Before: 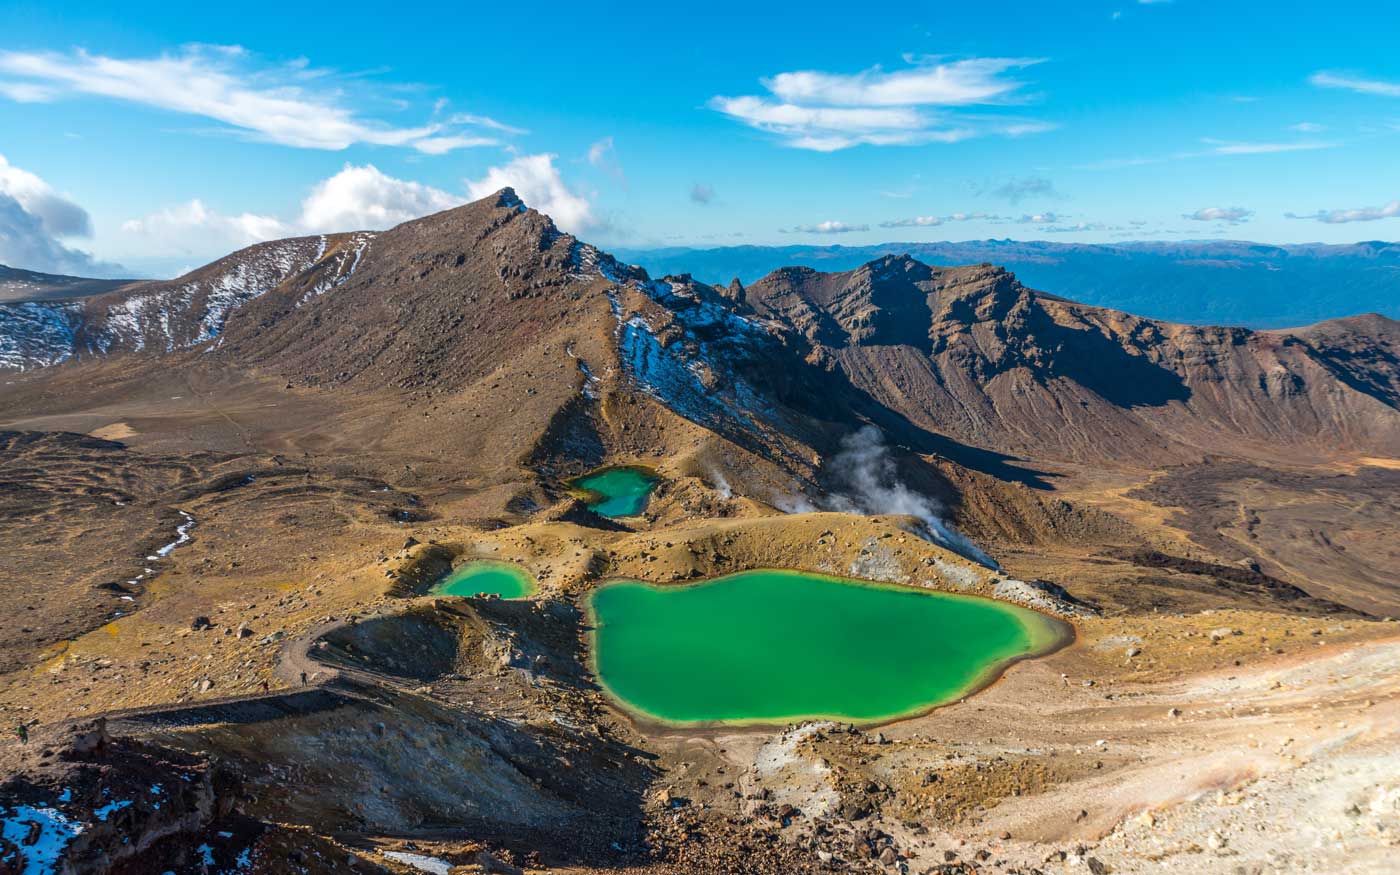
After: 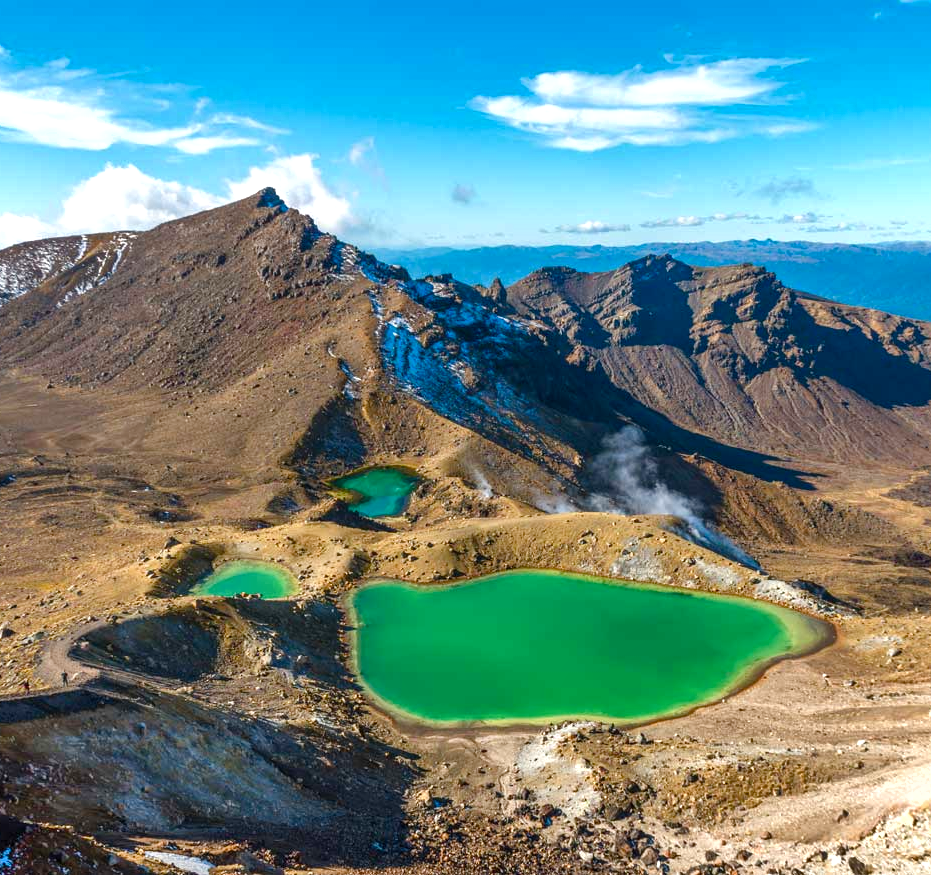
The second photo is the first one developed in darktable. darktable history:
color balance rgb: perceptual saturation grading › global saturation 0.313%, perceptual saturation grading › highlights -30.843%, perceptual saturation grading › shadows 19.47%, perceptual brilliance grading › global brilliance 11.801%, global vibrance 20%
shadows and highlights: low approximation 0.01, soften with gaussian
crop: left 17.099%, right 16.331%
